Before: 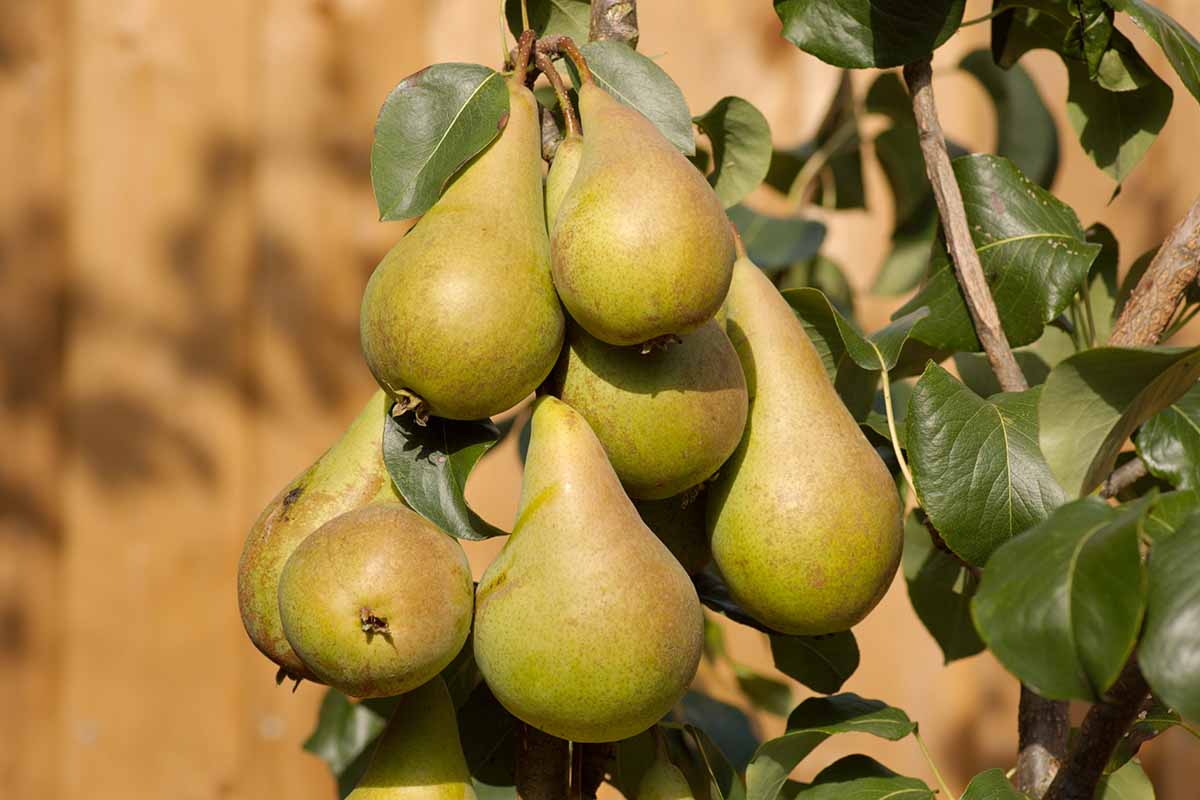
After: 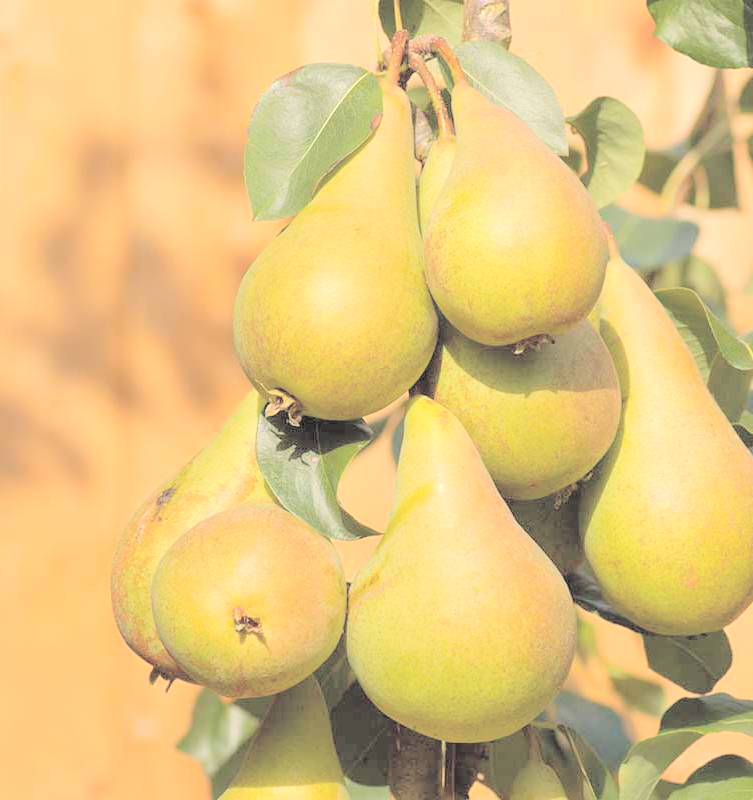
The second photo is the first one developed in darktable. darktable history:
crop: left 10.61%, right 26.422%
contrast brightness saturation: brightness 0.989
